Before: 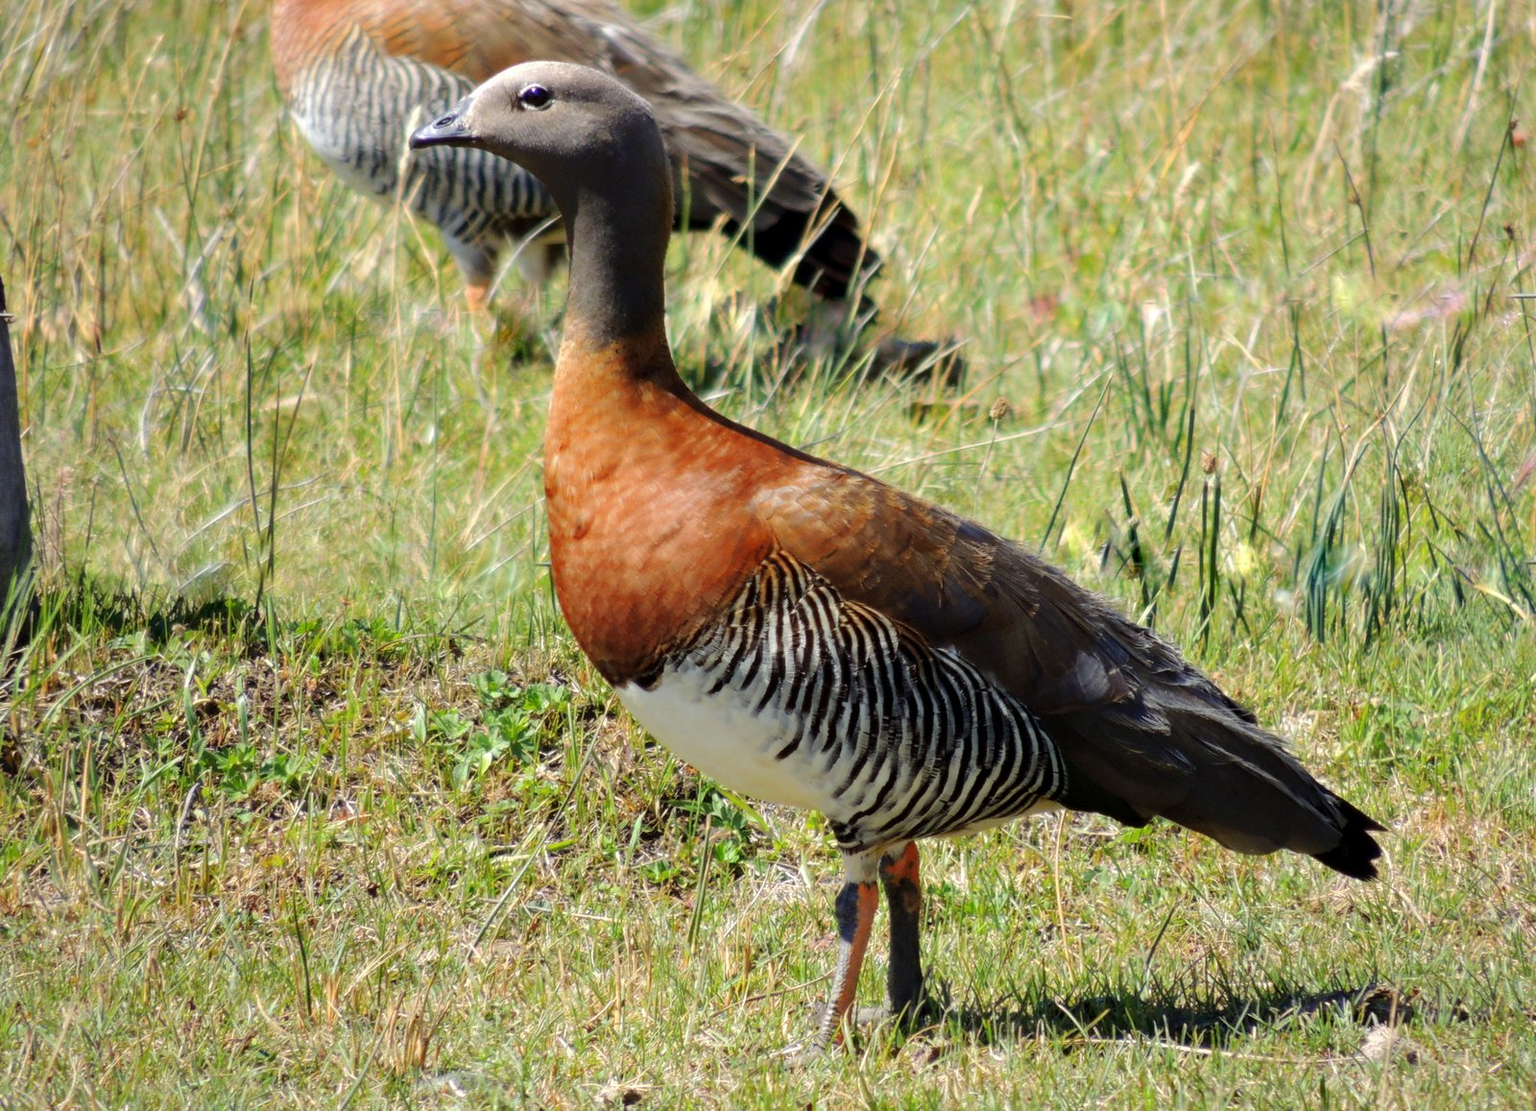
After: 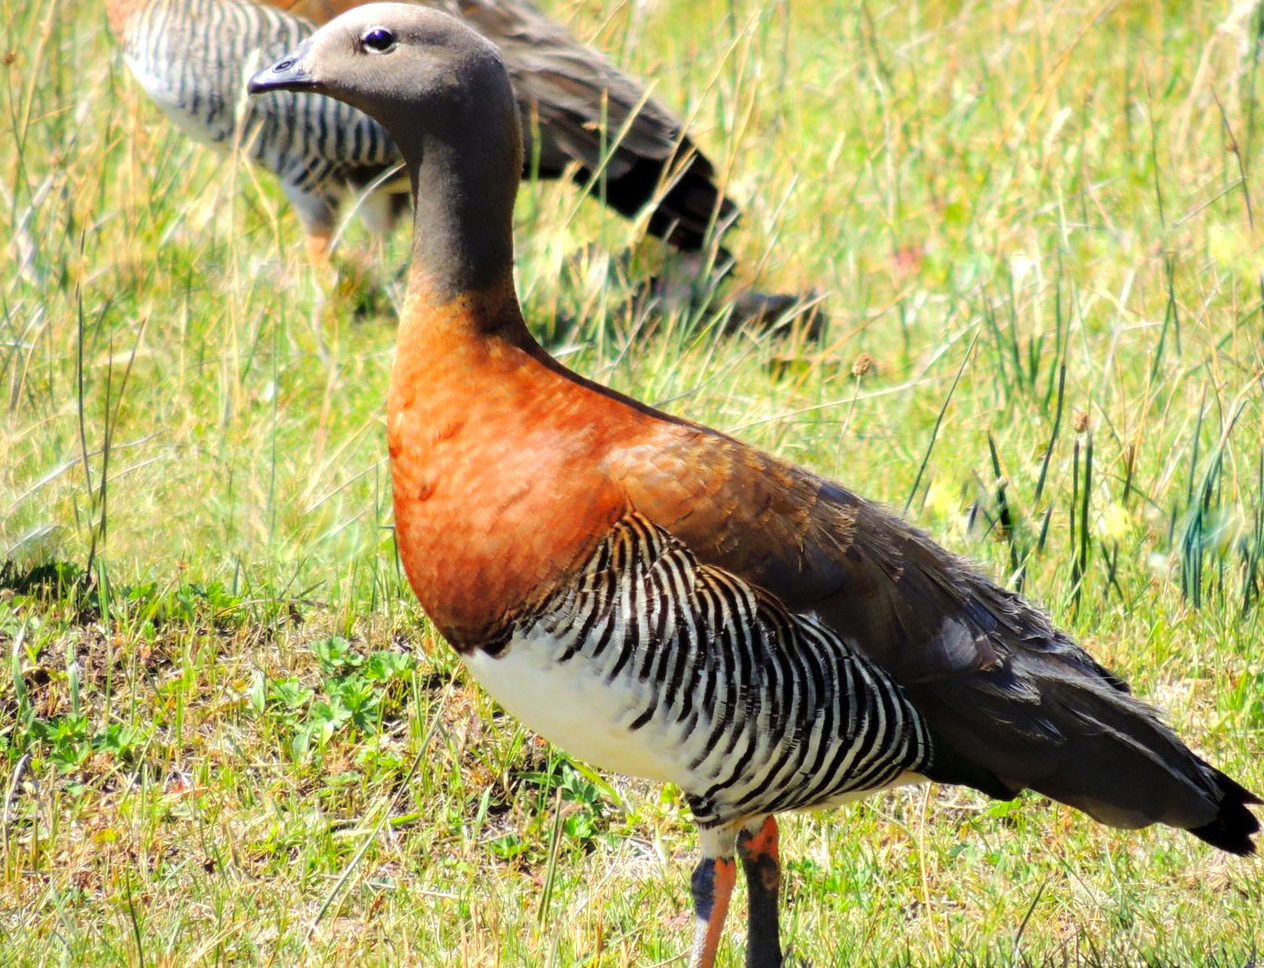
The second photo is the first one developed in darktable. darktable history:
contrast brightness saturation: brightness 0.09, saturation 0.191
tone equalizer: -8 EV -0.448 EV, -7 EV -0.383 EV, -6 EV -0.35 EV, -5 EV -0.246 EV, -3 EV 0.189 EV, -2 EV 0.354 EV, -1 EV 0.381 EV, +0 EV 0.433 EV
crop: left 11.221%, top 5.278%, right 9.568%, bottom 10.235%
